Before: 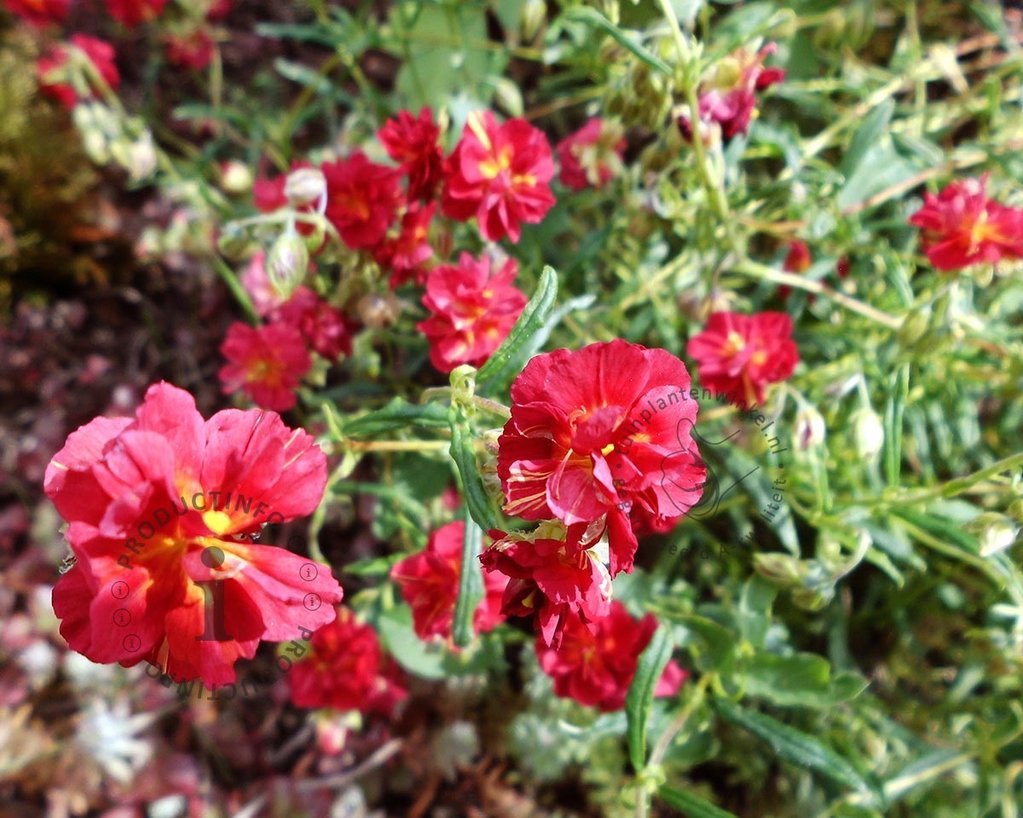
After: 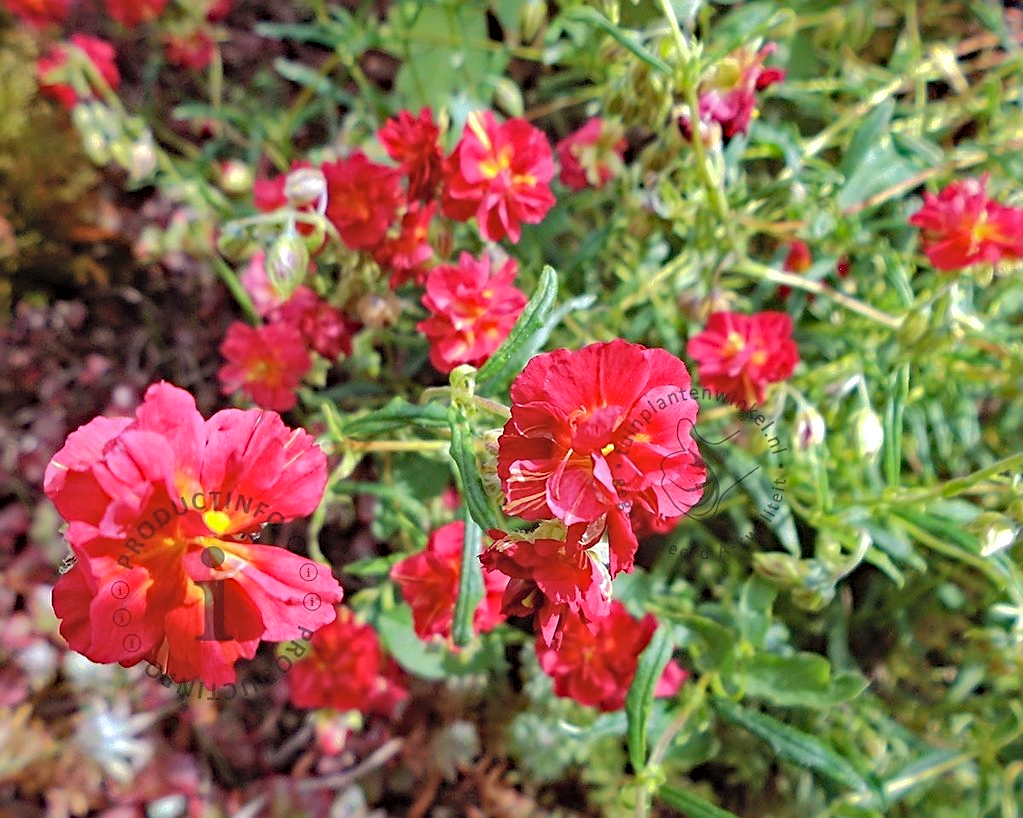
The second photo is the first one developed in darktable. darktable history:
sharpen: on, module defaults
haze removal: strength 0.297, distance 0.256, compatibility mode true, adaptive false
contrast brightness saturation: brightness 0.116
shadows and highlights: shadows 40.12, highlights -60.06
